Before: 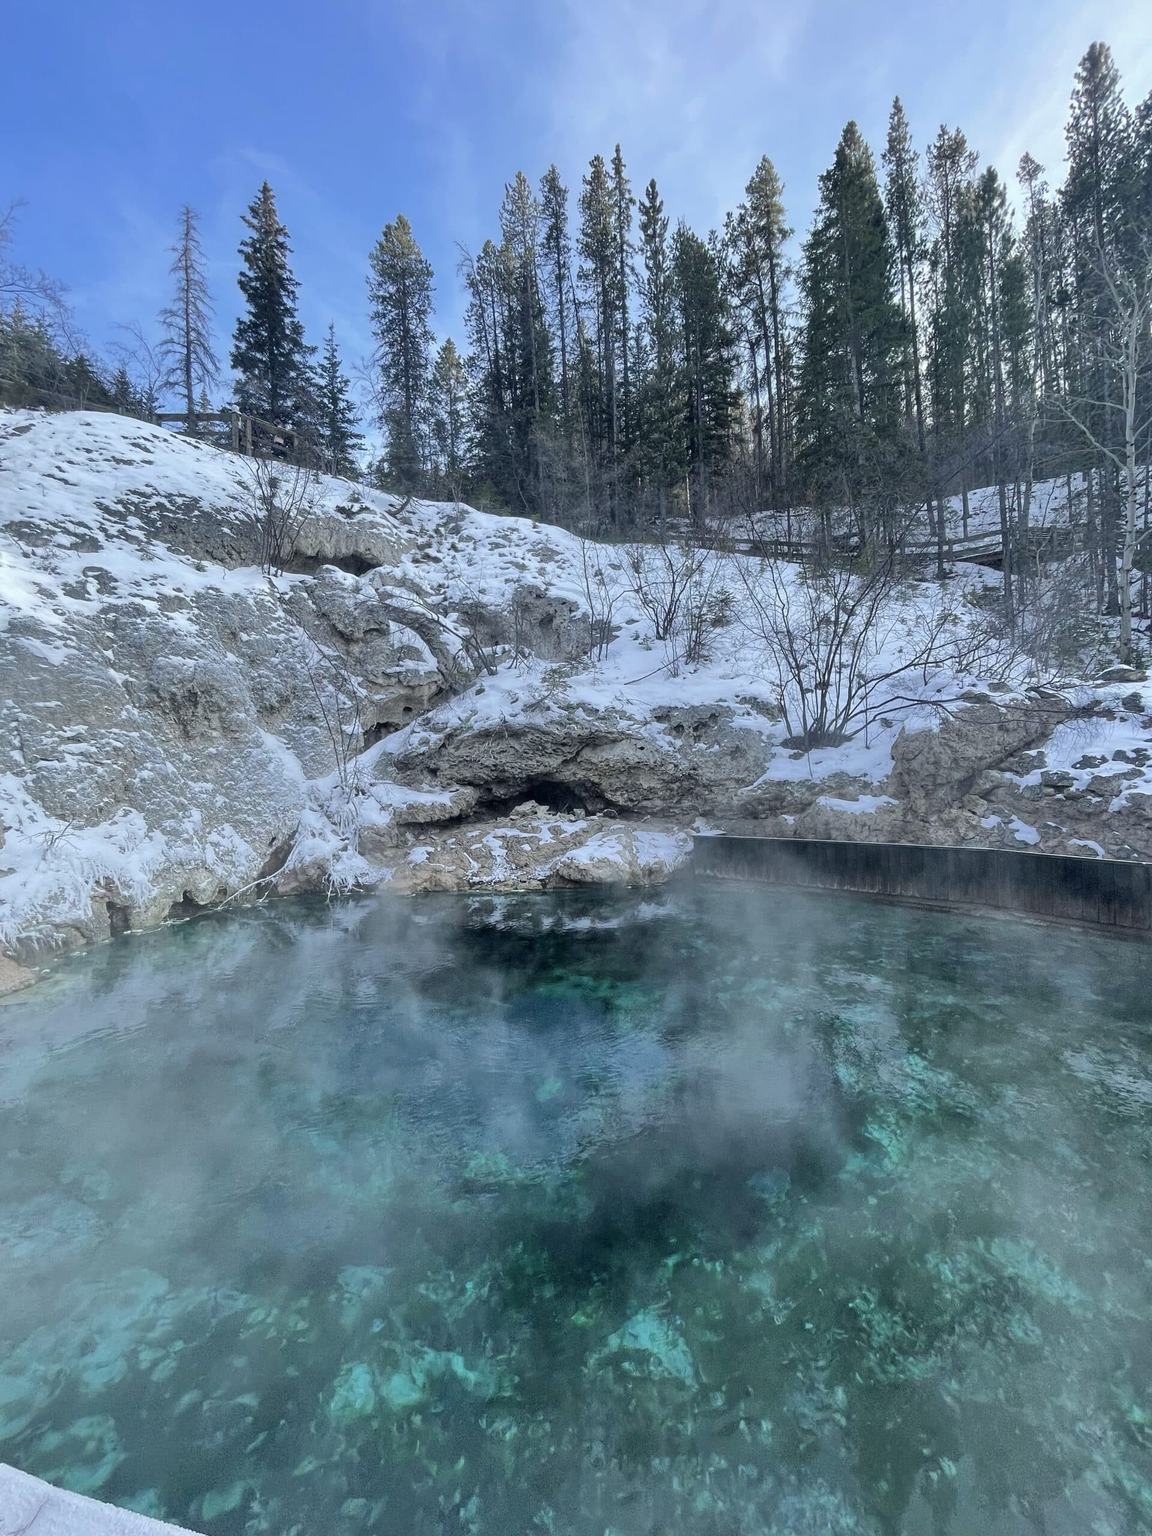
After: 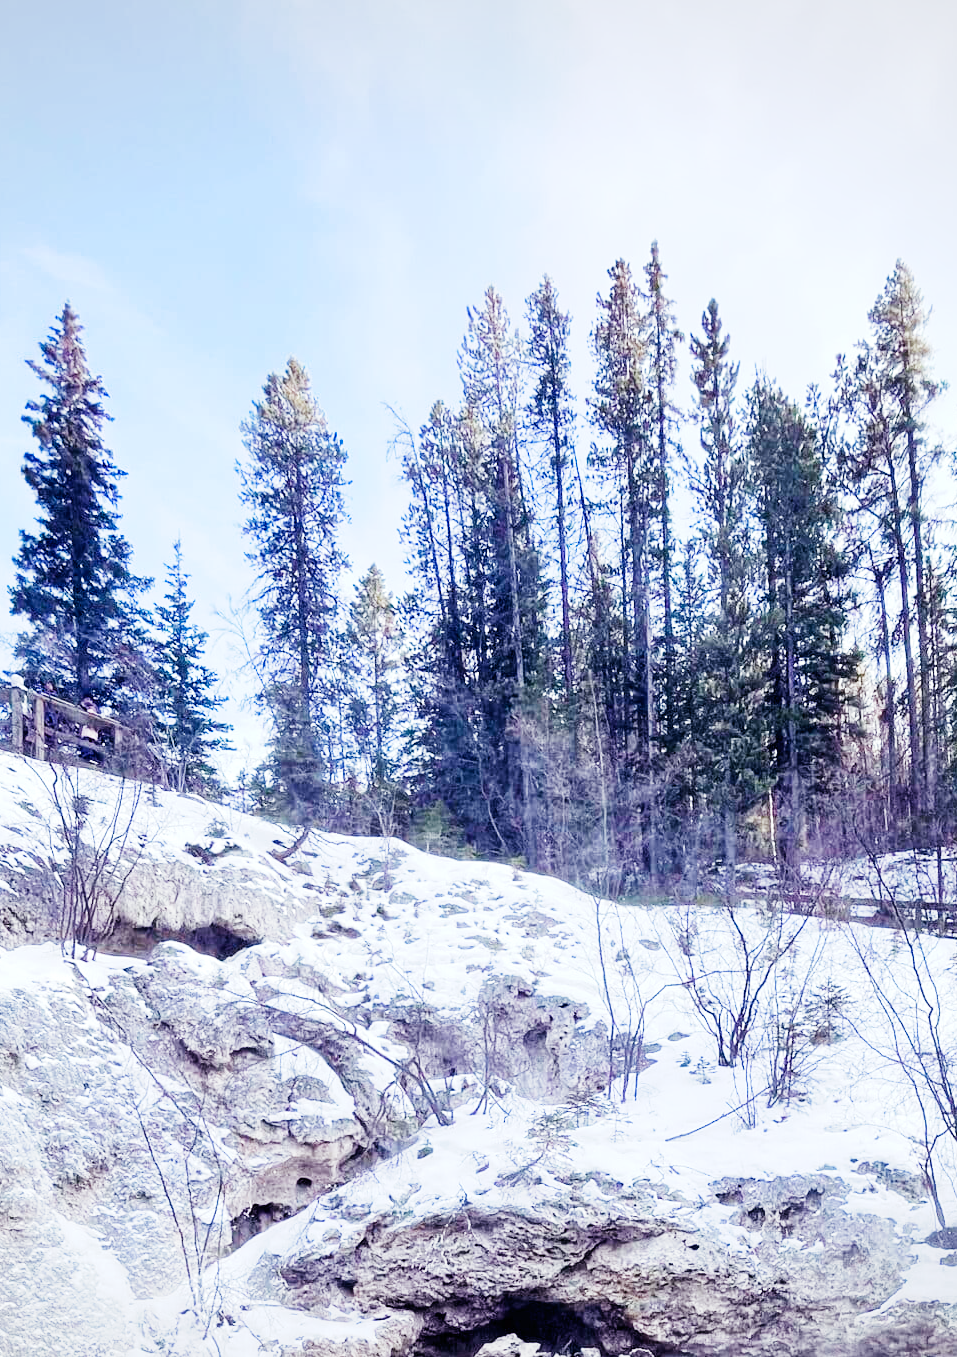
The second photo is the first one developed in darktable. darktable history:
base curve: curves: ch0 [(0, 0) (0, 0.001) (0.001, 0.001) (0.004, 0.002) (0.007, 0.004) (0.015, 0.013) (0.033, 0.045) (0.052, 0.096) (0.075, 0.17) (0.099, 0.241) (0.163, 0.42) (0.219, 0.55) (0.259, 0.616) (0.327, 0.722) (0.365, 0.765) (0.522, 0.873) (0.547, 0.881) (0.689, 0.919) (0.826, 0.952) (1, 1)], preserve colors none
color balance rgb: power › luminance -7.764%, power › chroma 1.355%, power › hue 330.49°, perceptual saturation grading › global saturation 0.274%, perceptual saturation grading › highlights -29.697%, perceptual saturation grading › mid-tones 29.78%, perceptual saturation grading › shadows 59.239%, perceptual brilliance grading › global brilliance 2.924%, perceptual brilliance grading › highlights -3.483%, perceptual brilliance grading › shadows 2.678%
crop: left 19.557%, right 30.559%, bottom 46.981%
vignetting: fall-off start 99.67%, fall-off radius 71.47%, brightness -0.2, center (-0.078, 0.063), width/height ratio 1.175
exposure: black level correction 0.001, exposure 0.499 EV, compensate exposure bias true, compensate highlight preservation false
